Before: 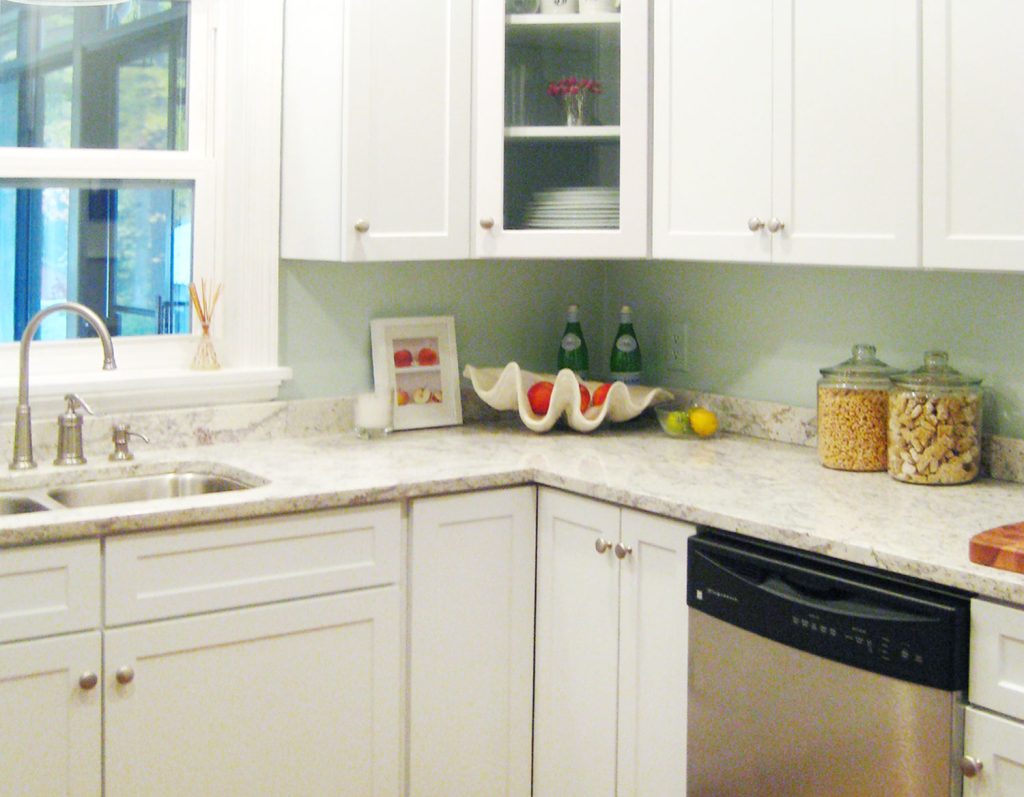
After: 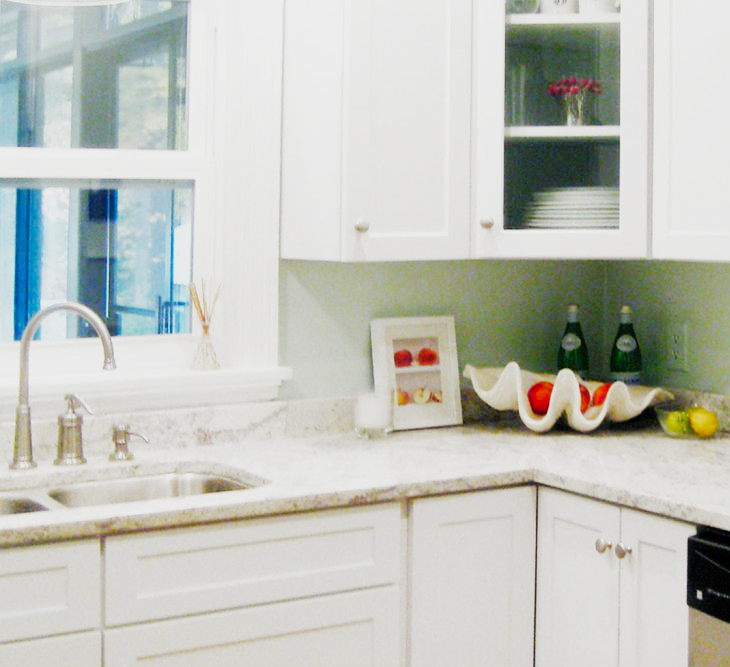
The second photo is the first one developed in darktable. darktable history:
crop: right 28.63%, bottom 16.291%
haze removal: strength -0.081, distance 0.357, compatibility mode true, adaptive false
filmic rgb: black relative exposure -4.07 EV, white relative exposure 2.99 EV, hardness 2.99, contrast 1.503, preserve chrominance no, color science v5 (2021), contrast in shadows safe, contrast in highlights safe
